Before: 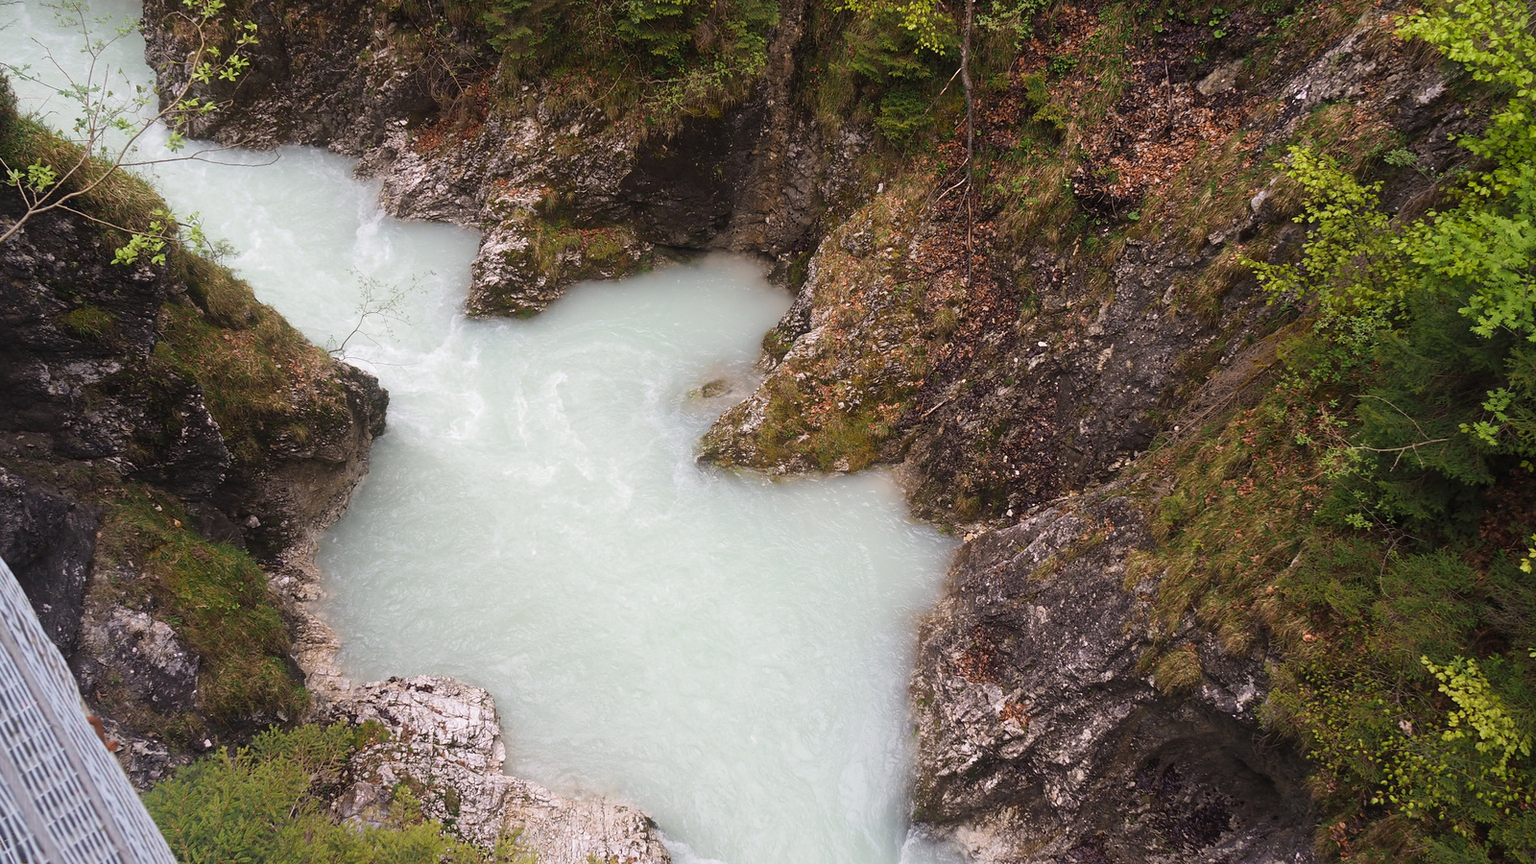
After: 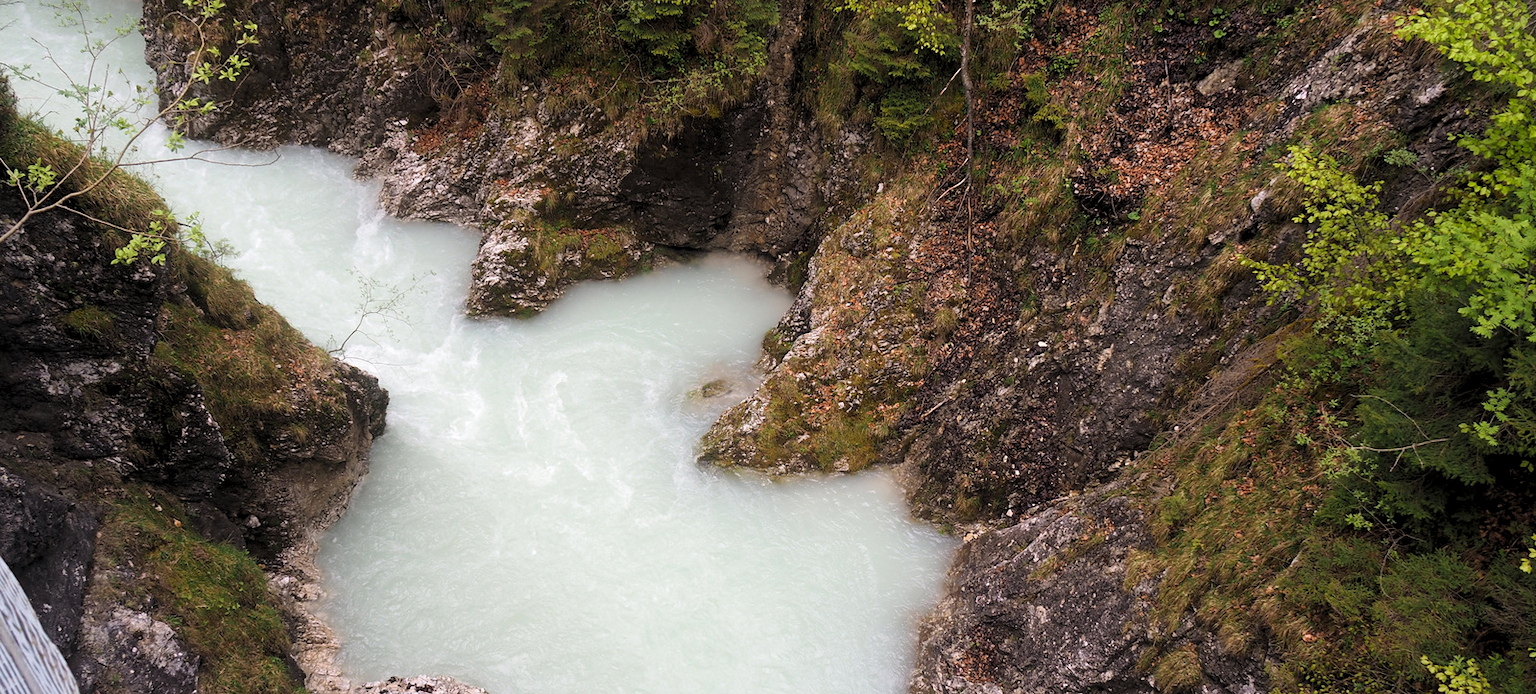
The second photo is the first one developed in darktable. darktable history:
crop: bottom 19.563%
levels: levels [0.073, 0.497, 0.972]
